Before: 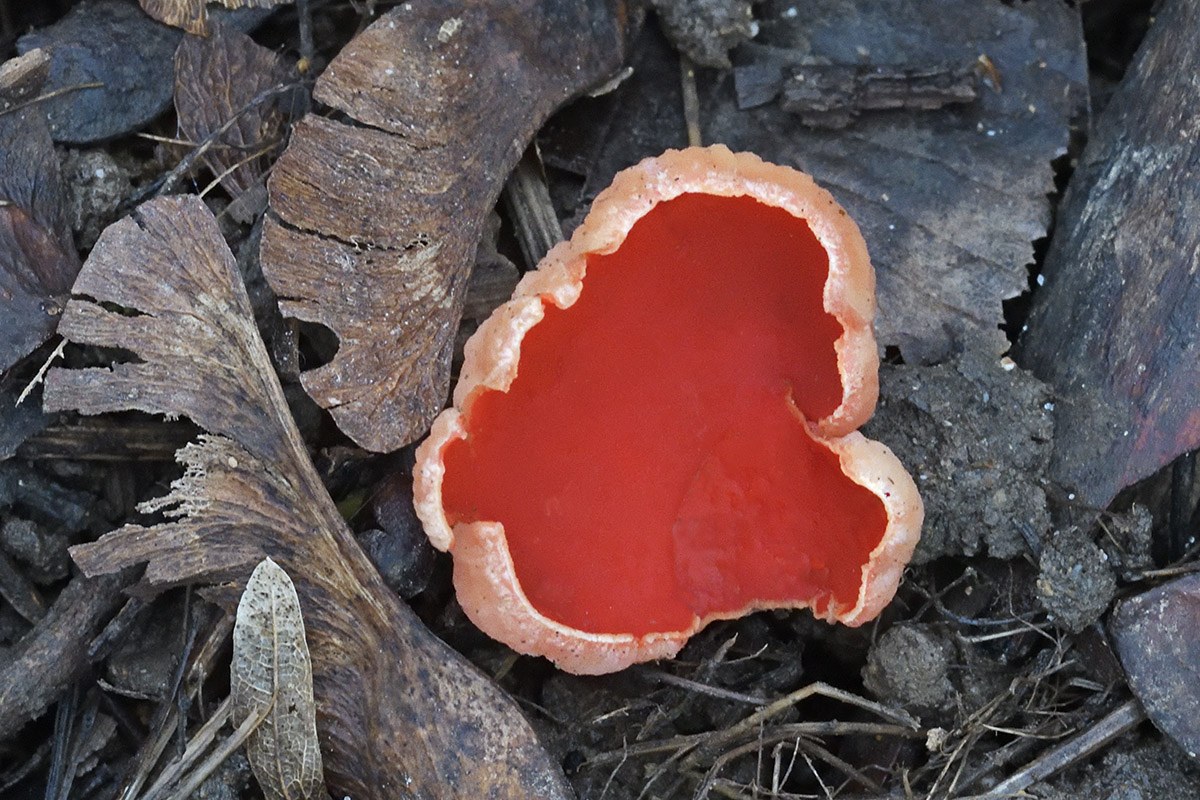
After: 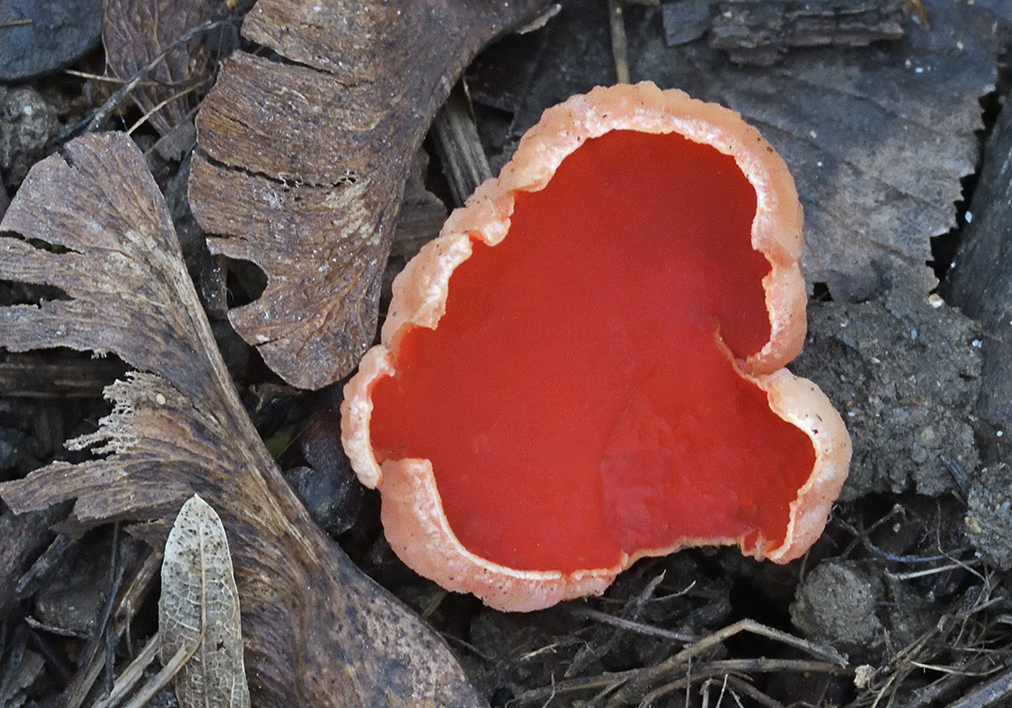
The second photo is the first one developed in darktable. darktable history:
crop: left 6.061%, top 7.964%, right 9.551%, bottom 3.535%
